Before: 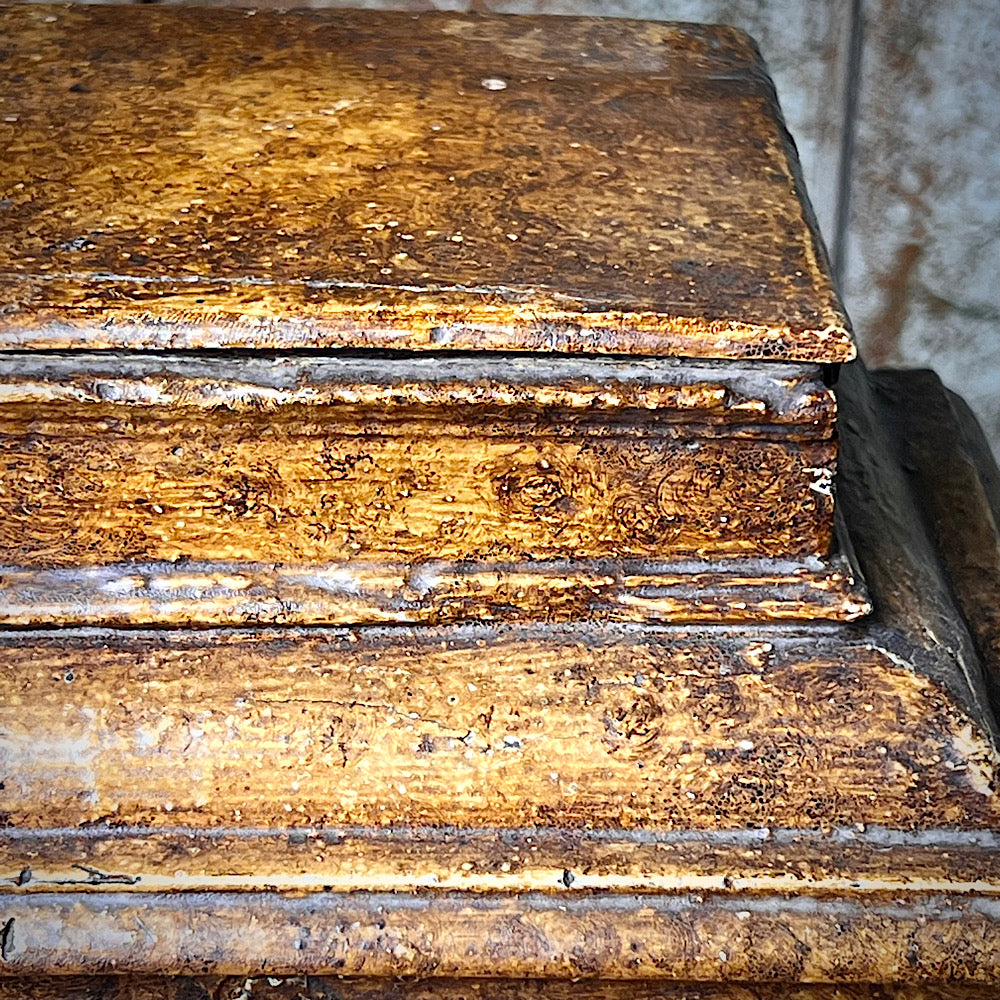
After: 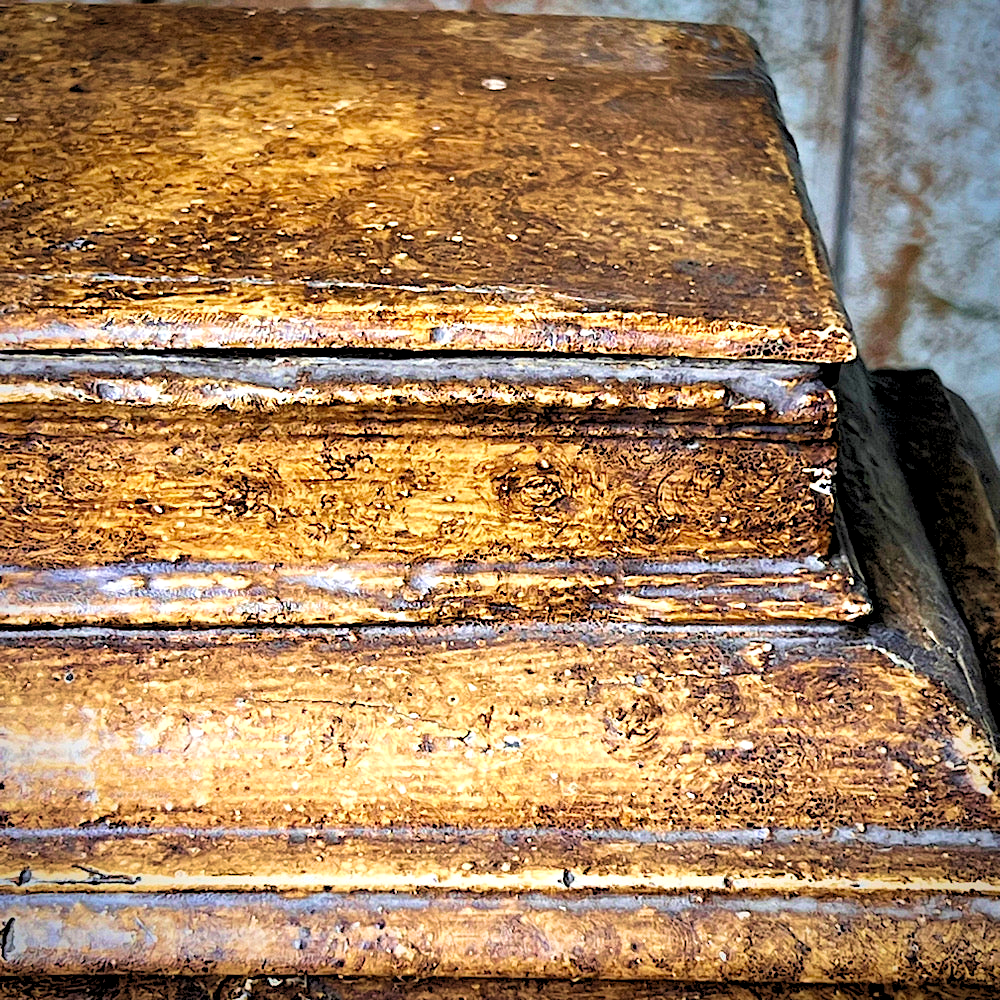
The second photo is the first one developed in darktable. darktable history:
rgb levels: levels [[0.013, 0.434, 0.89], [0, 0.5, 1], [0, 0.5, 1]]
velvia: strength 56%
